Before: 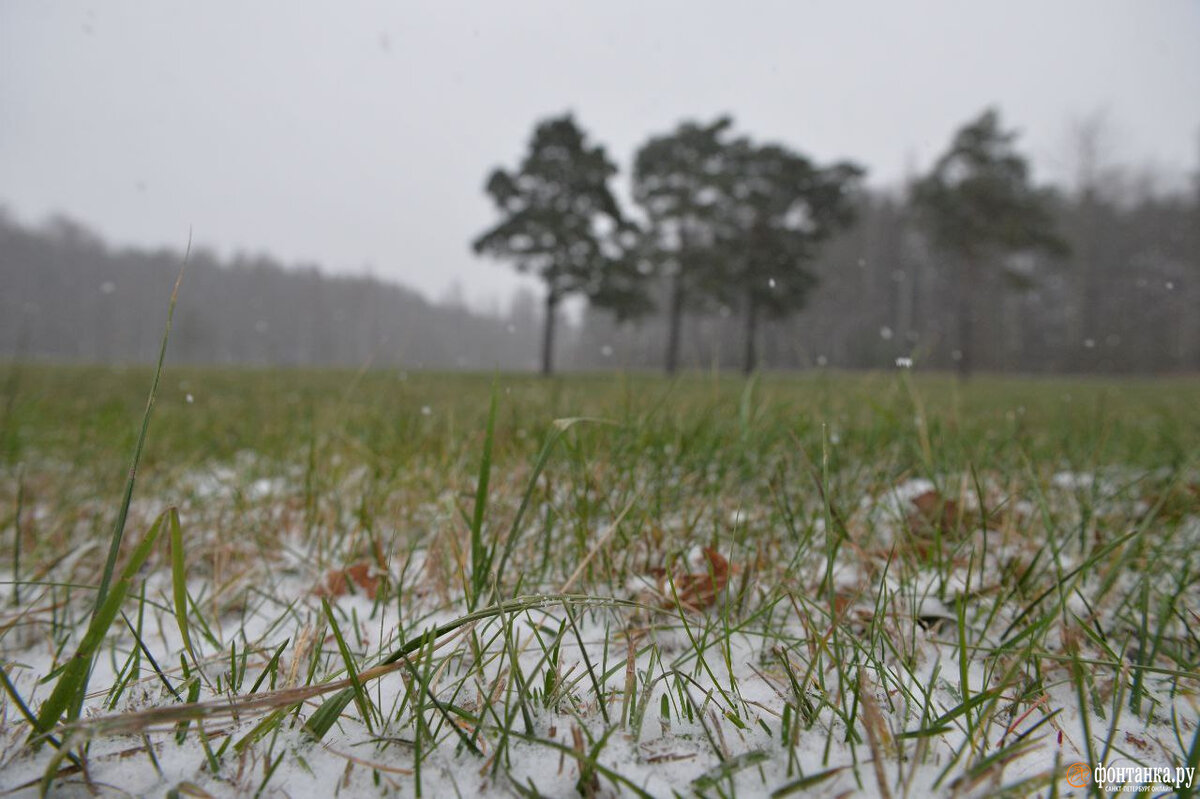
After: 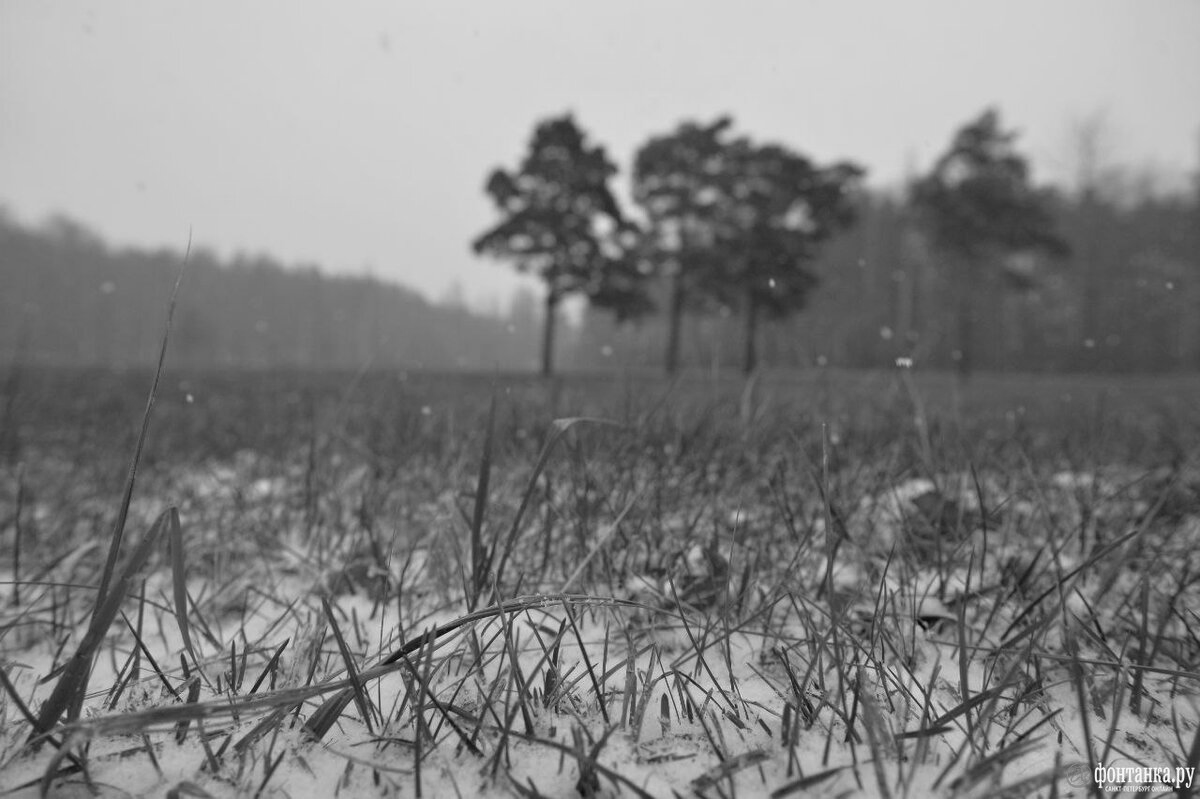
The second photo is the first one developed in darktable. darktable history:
color calibration: output gray [0.22, 0.42, 0.37, 0], gray › normalize channels true, illuminant same as pipeline (D50), adaptation XYZ, x 0.346, y 0.359, gamut compression 0
white balance: red 0.967, blue 1.049
